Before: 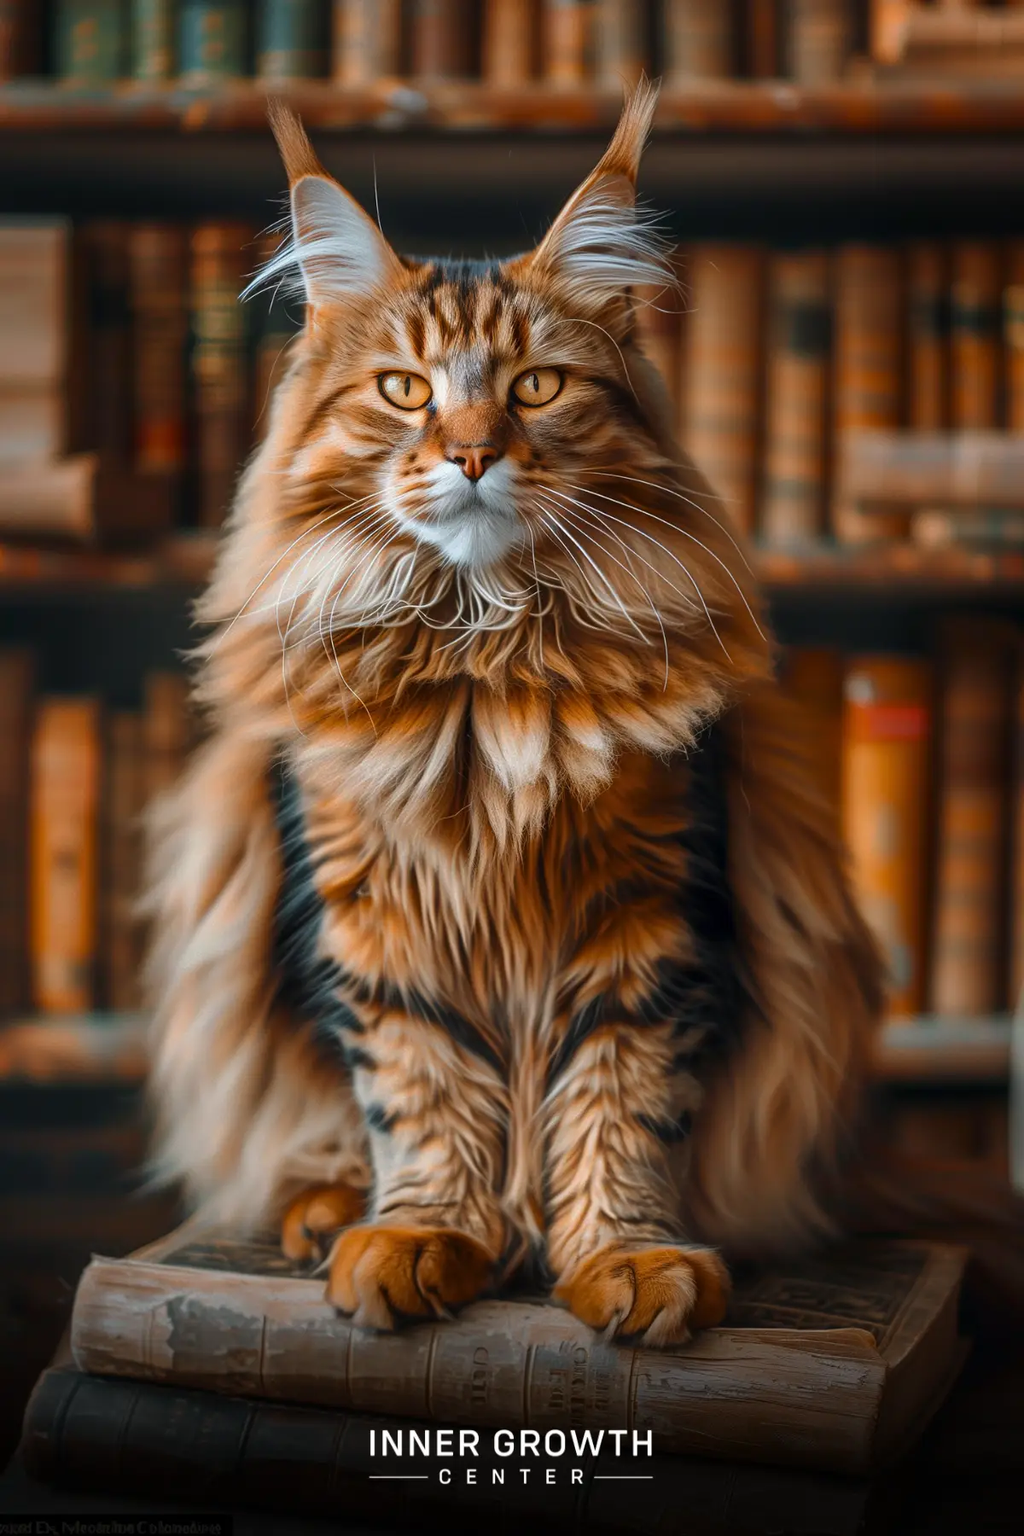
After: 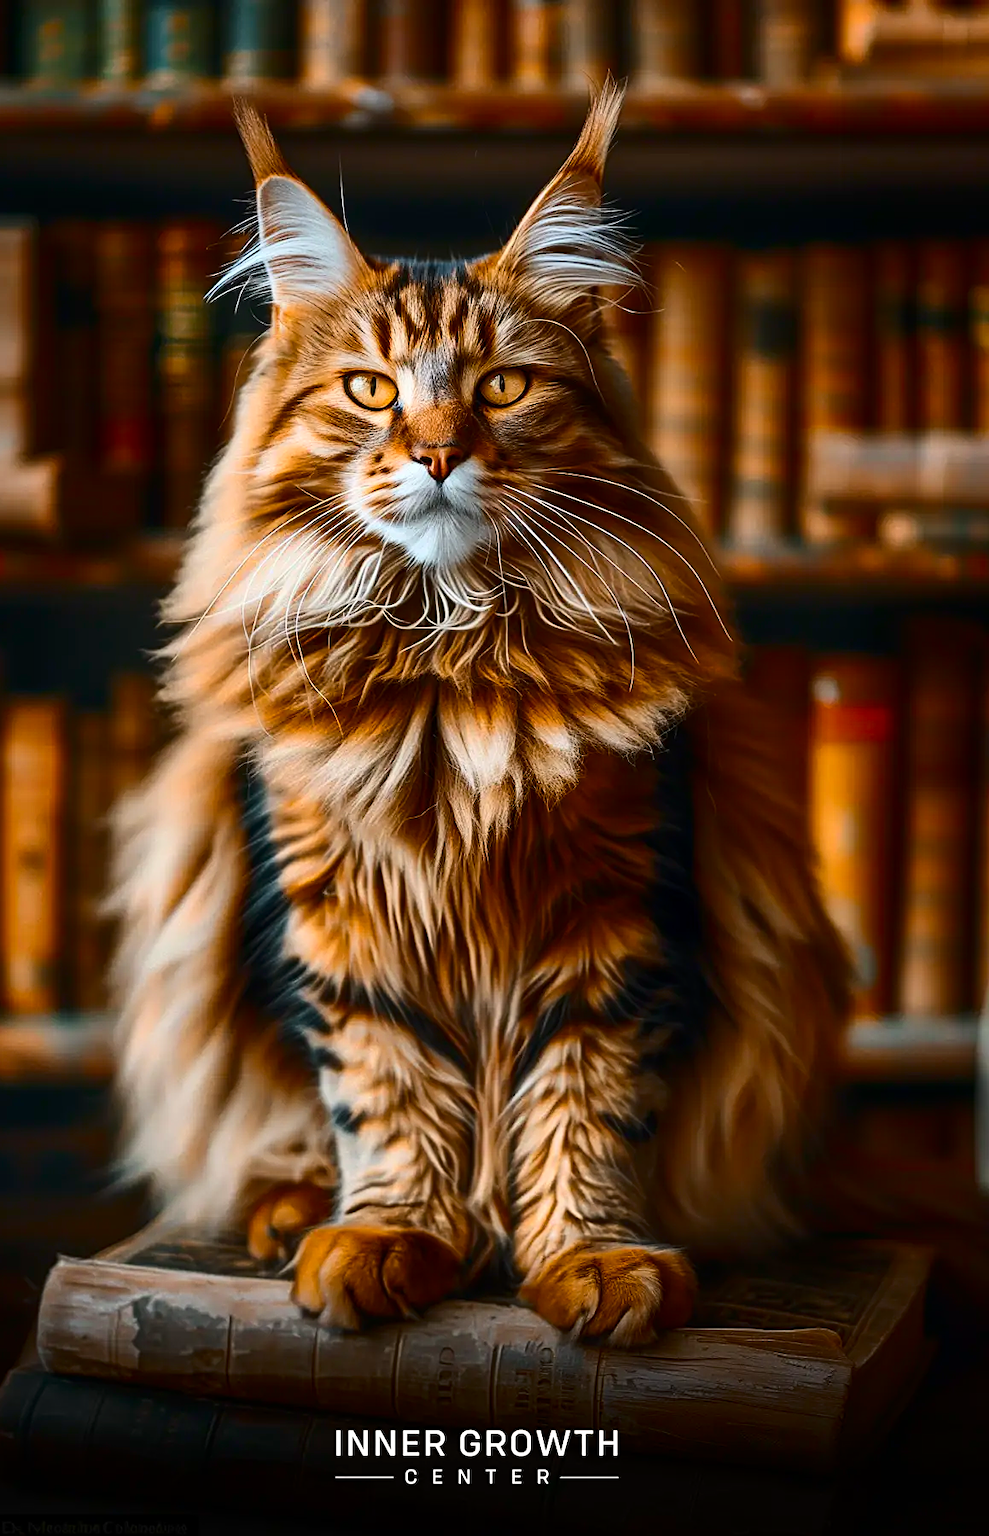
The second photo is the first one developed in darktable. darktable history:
crop and rotate: left 3.364%
sharpen: amount 0.494
color balance rgb: perceptual saturation grading › global saturation 29.849%
contrast brightness saturation: contrast 0.287
